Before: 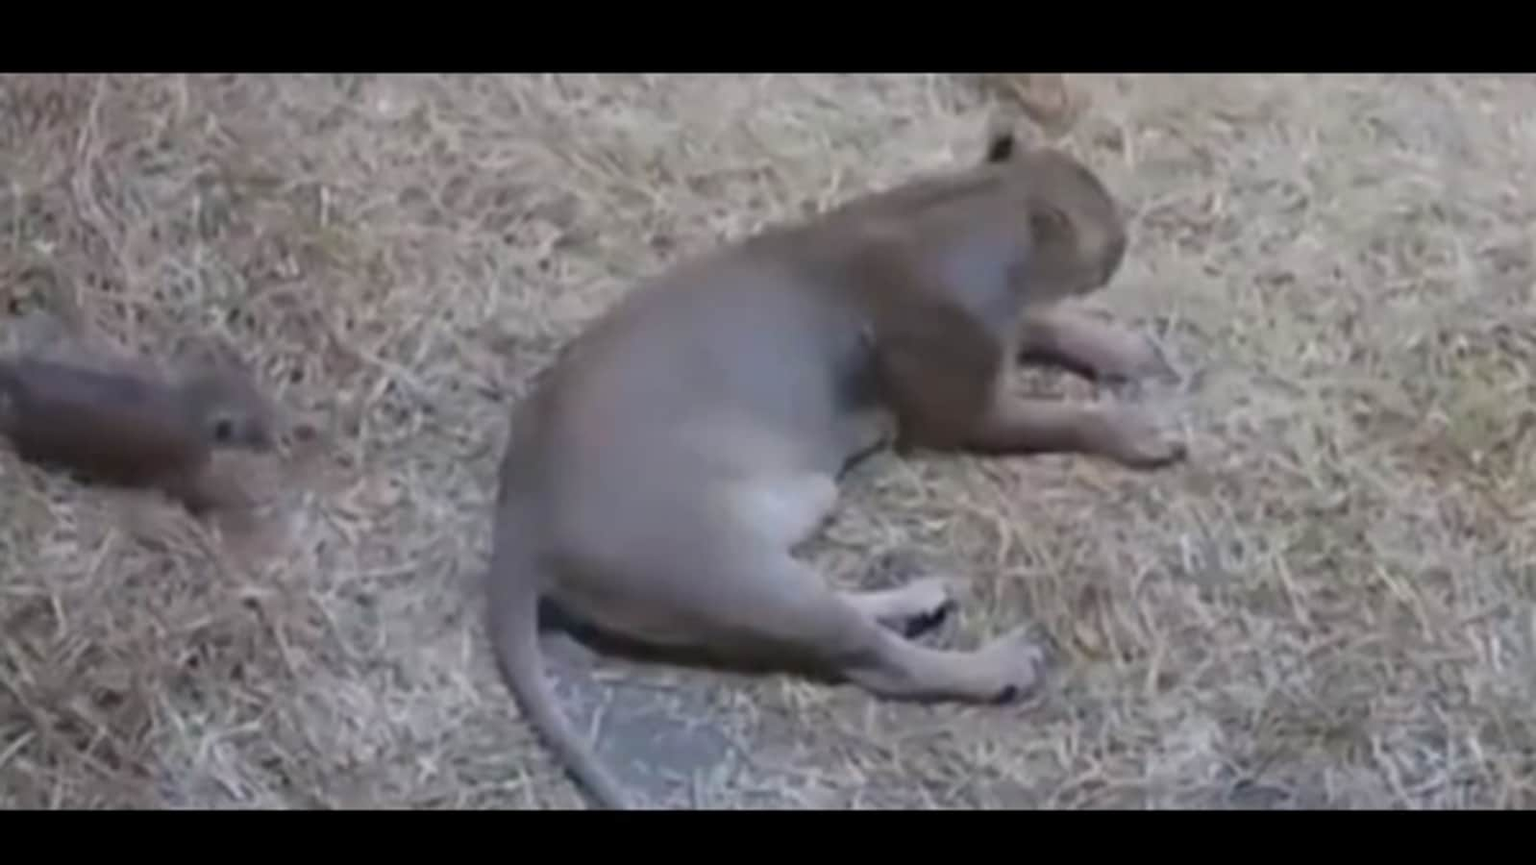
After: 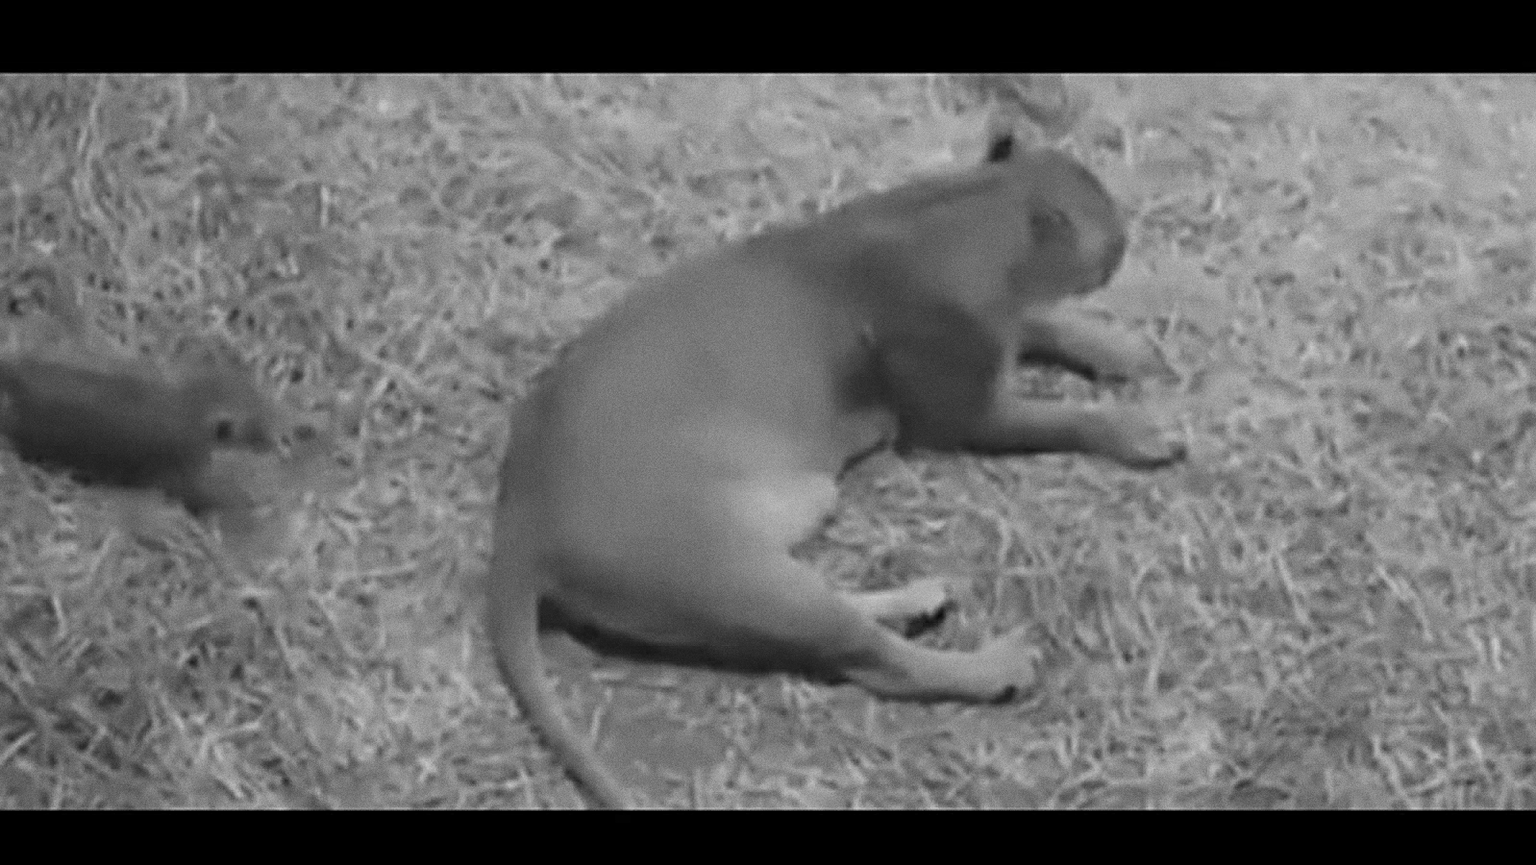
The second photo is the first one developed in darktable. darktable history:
monochrome: on, module defaults
sharpen: on, module defaults
grain: coarseness 0.09 ISO
